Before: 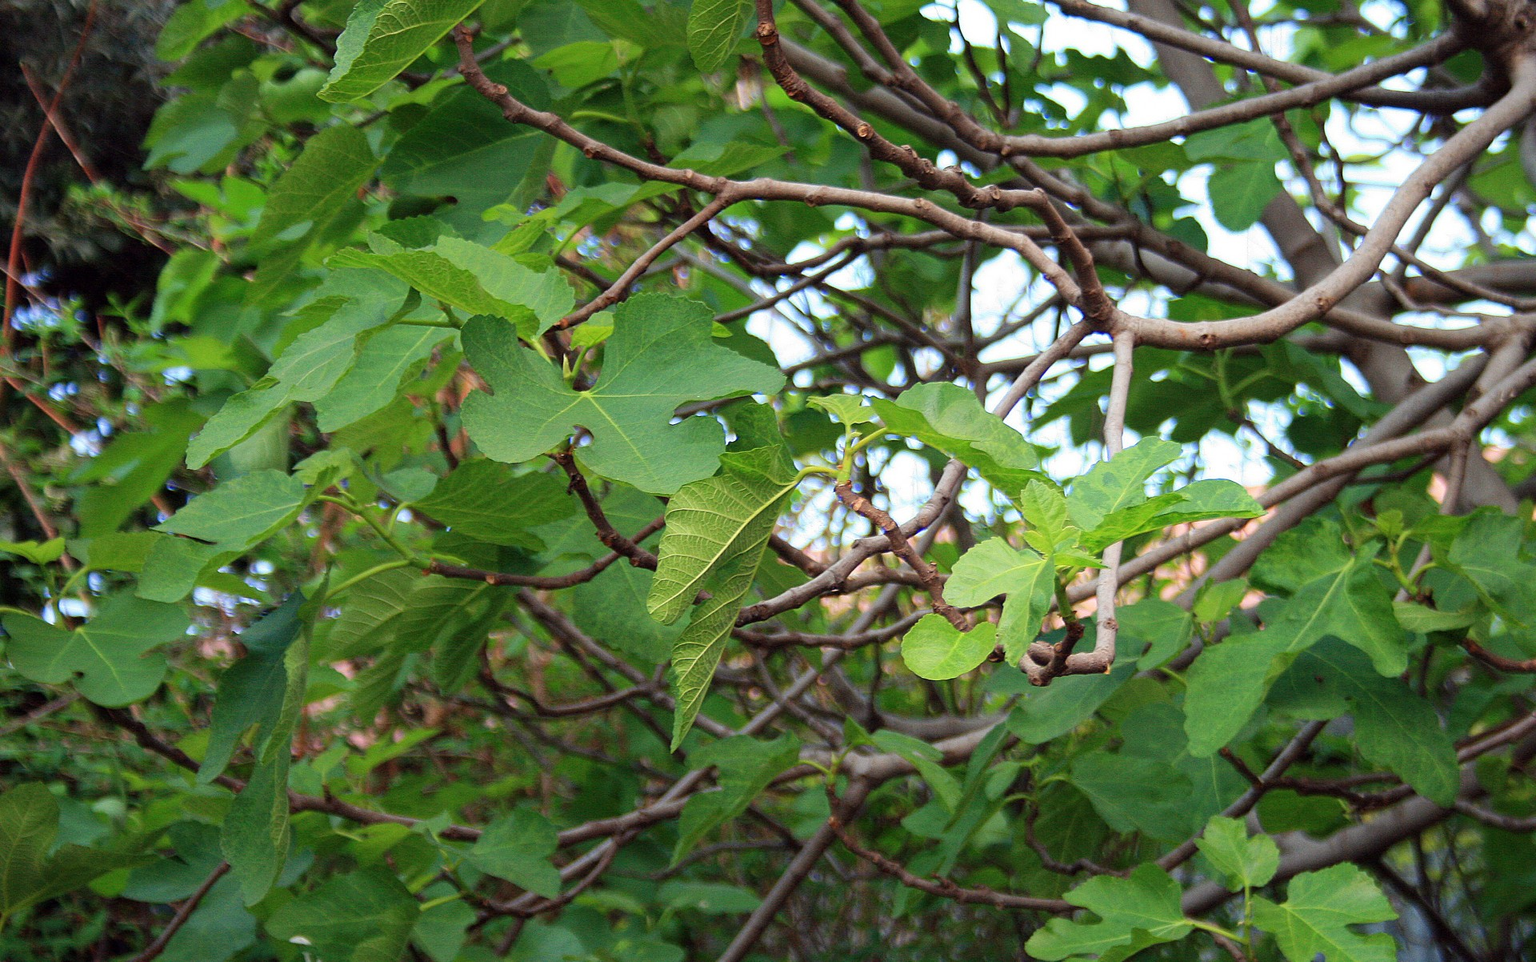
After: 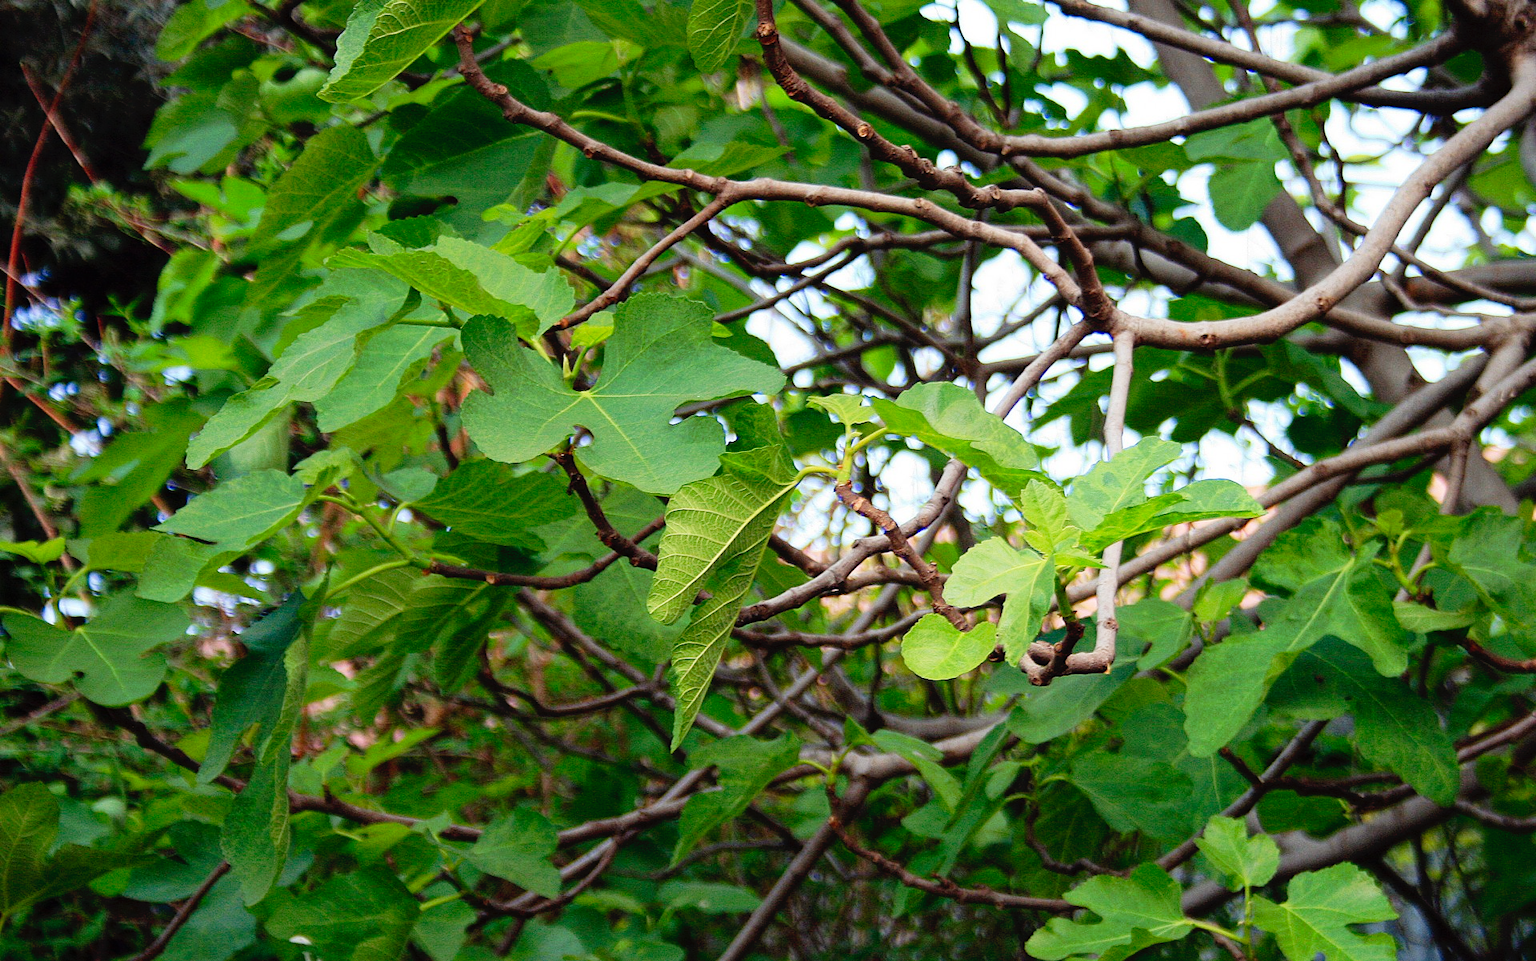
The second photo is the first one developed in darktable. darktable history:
tone curve: curves: ch0 [(0, 0) (0.003, 0.007) (0.011, 0.01) (0.025, 0.018) (0.044, 0.028) (0.069, 0.034) (0.1, 0.04) (0.136, 0.051) (0.177, 0.104) (0.224, 0.161) (0.277, 0.234) (0.335, 0.316) (0.399, 0.41) (0.468, 0.487) (0.543, 0.577) (0.623, 0.679) (0.709, 0.769) (0.801, 0.854) (0.898, 0.922) (1, 1)], preserve colors none
